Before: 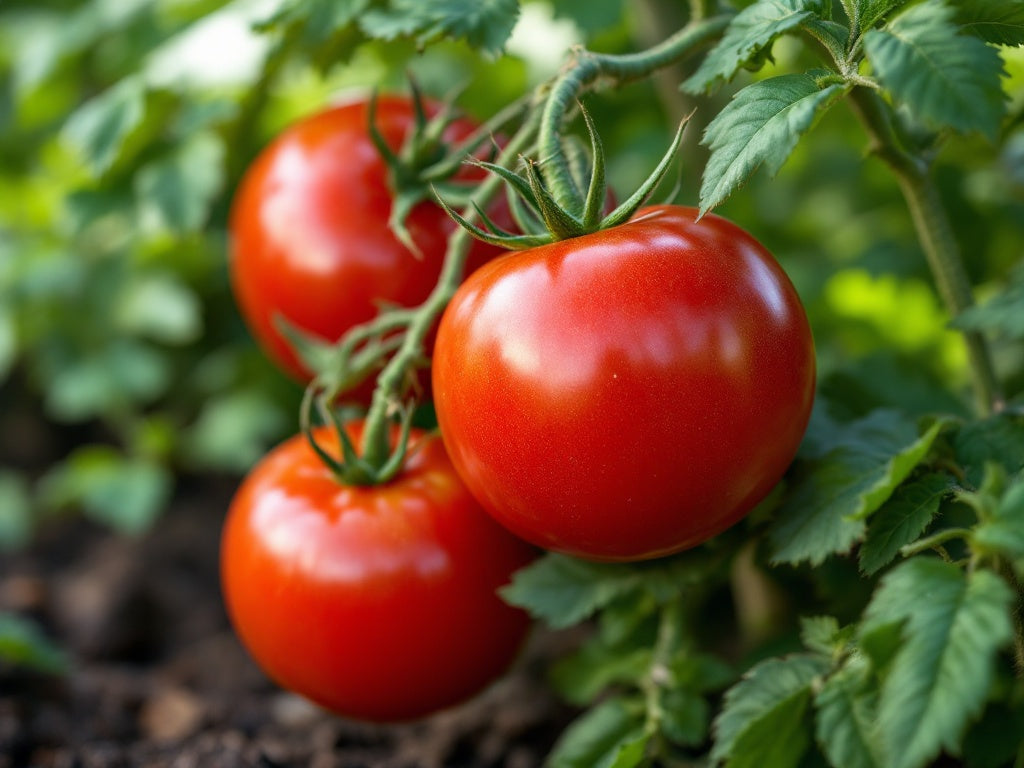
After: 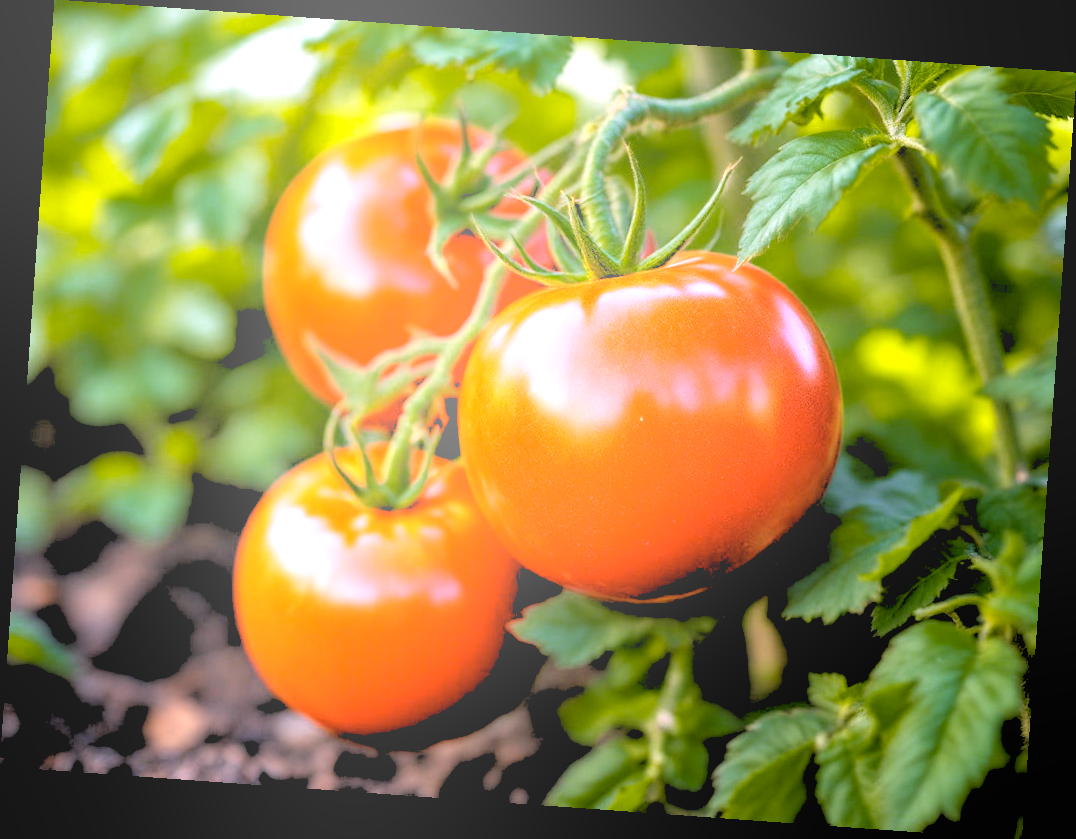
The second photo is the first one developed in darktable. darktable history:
rgb levels: levels [[0.027, 0.429, 0.996], [0, 0.5, 1], [0, 0.5, 1]]
exposure: exposure 0.426 EV, compensate highlight preservation false
rotate and perspective: rotation 4.1°, automatic cropping off
color zones: curves: ch0 [(0.099, 0.624) (0.257, 0.596) (0.384, 0.376) (0.529, 0.492) (0.697, 0.564) (0.768, 0.532) (0.908, 0.644)]; ch1 [(0.112, 0.564) (0.254, 0.612) (0.432, 0.676) (0.592, 0.456) (0.743, 0.684) (0.888, 0.536)]; ch2 [(0.25, 0.5) (0.469, 0.36) (0.75, 0.5)]
white balance: red 1.066, blue 1.119
bloom: size 38%, threshold 95%, strength 30%
